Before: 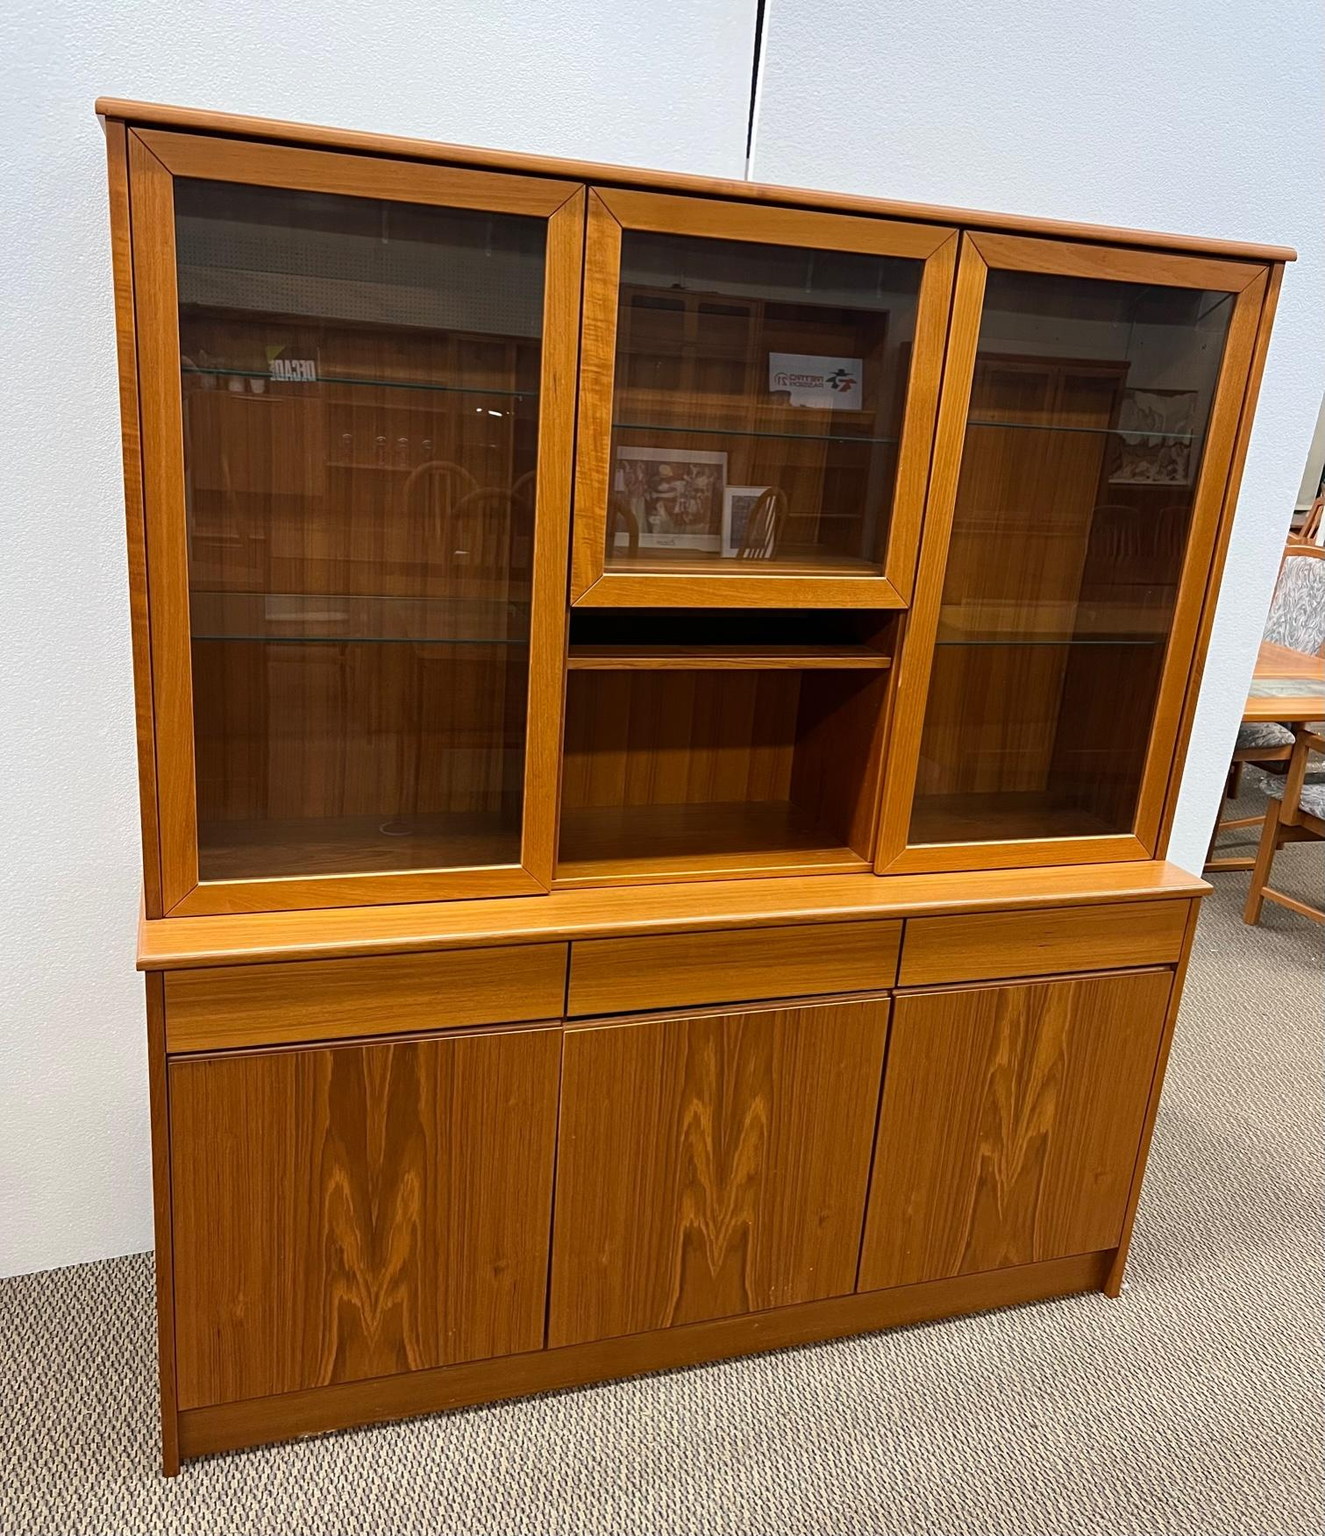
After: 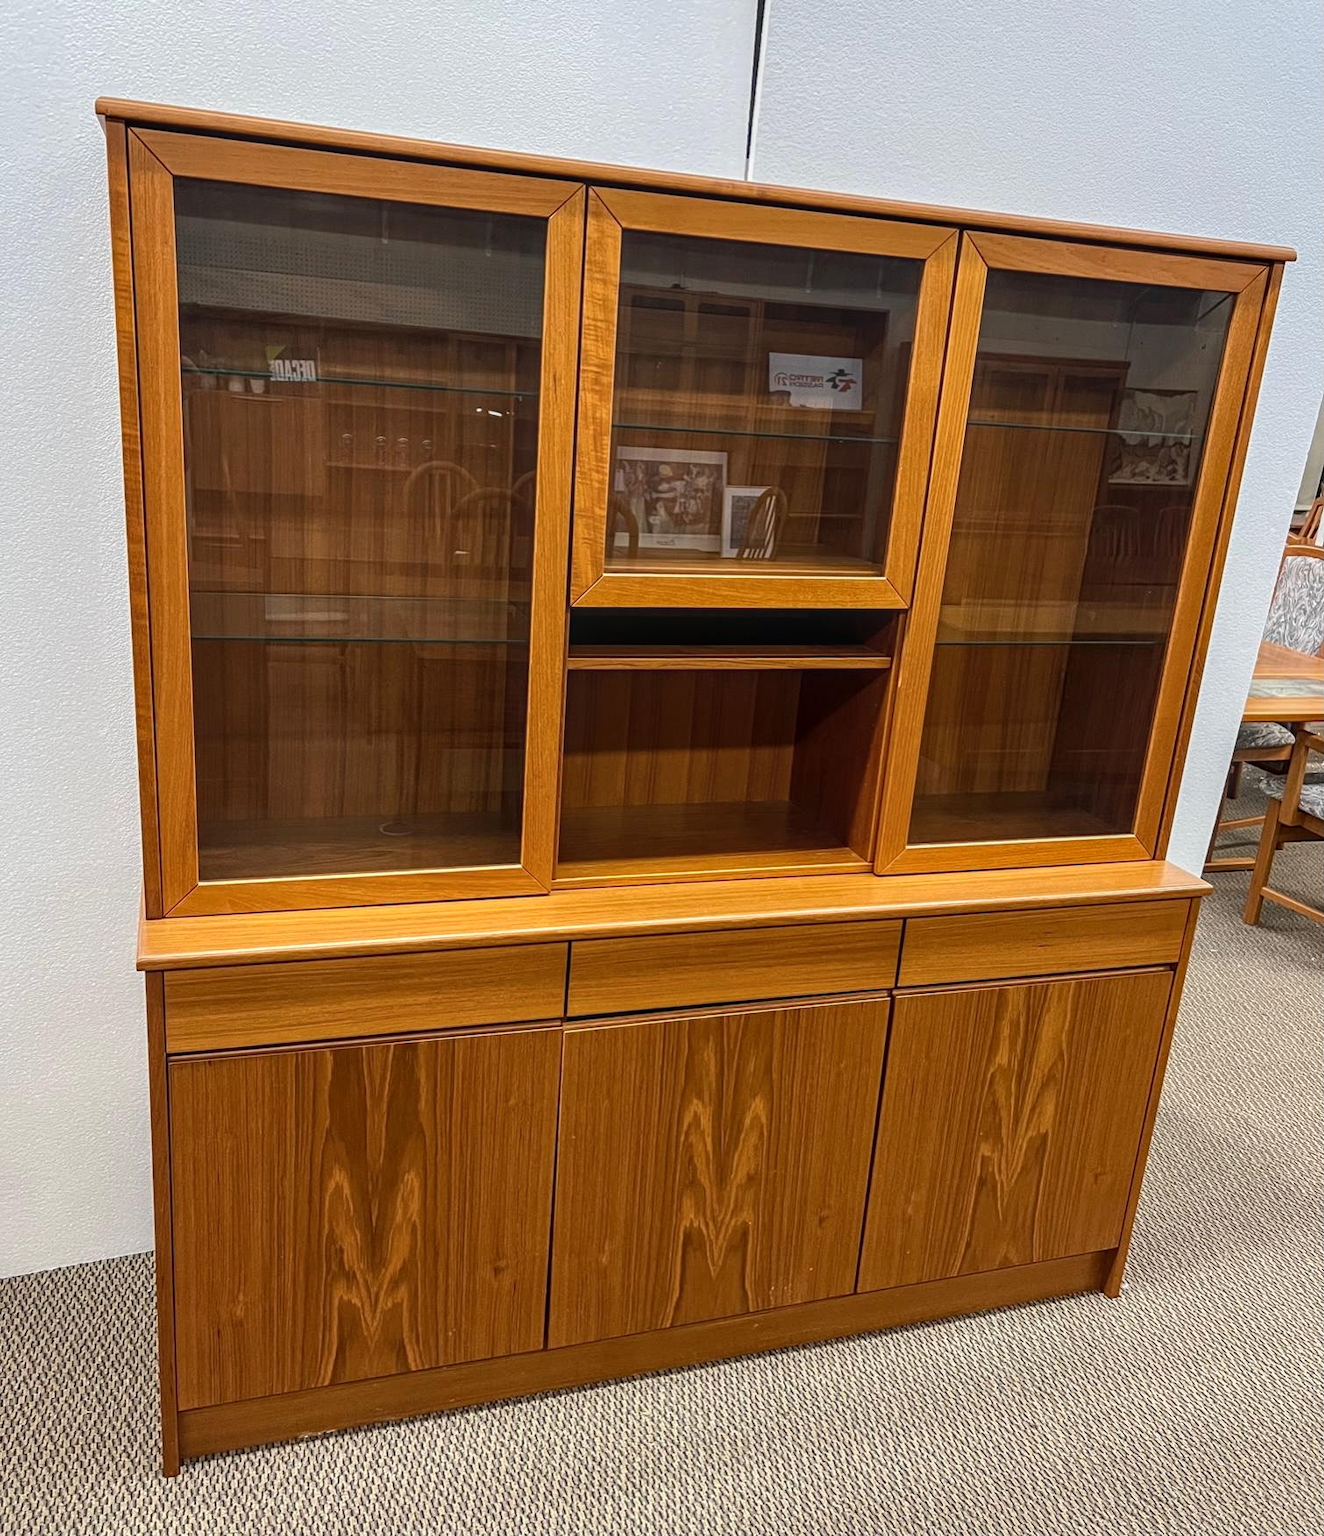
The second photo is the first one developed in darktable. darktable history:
local contrast: highlights 4%, shadows 4%, detail 133%
